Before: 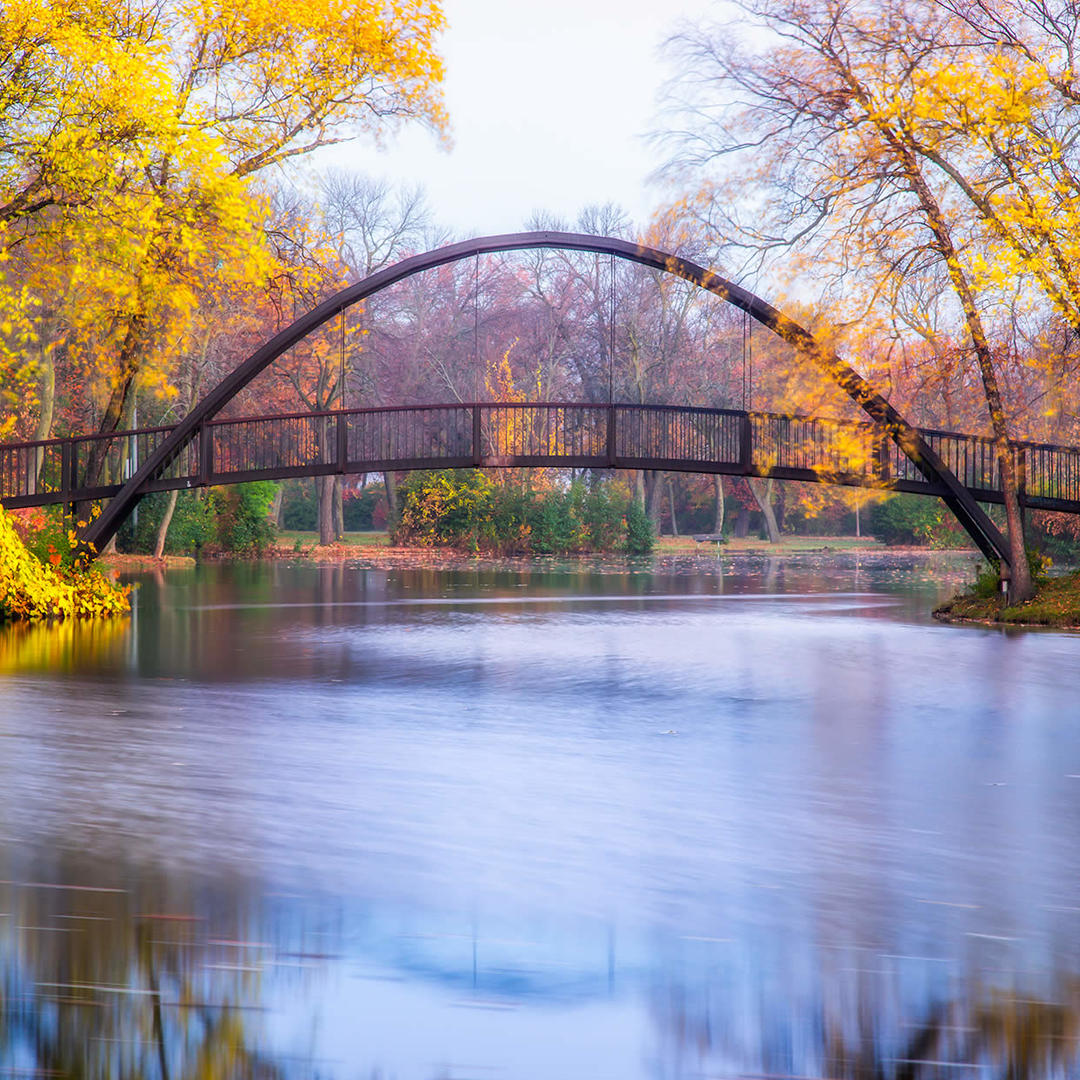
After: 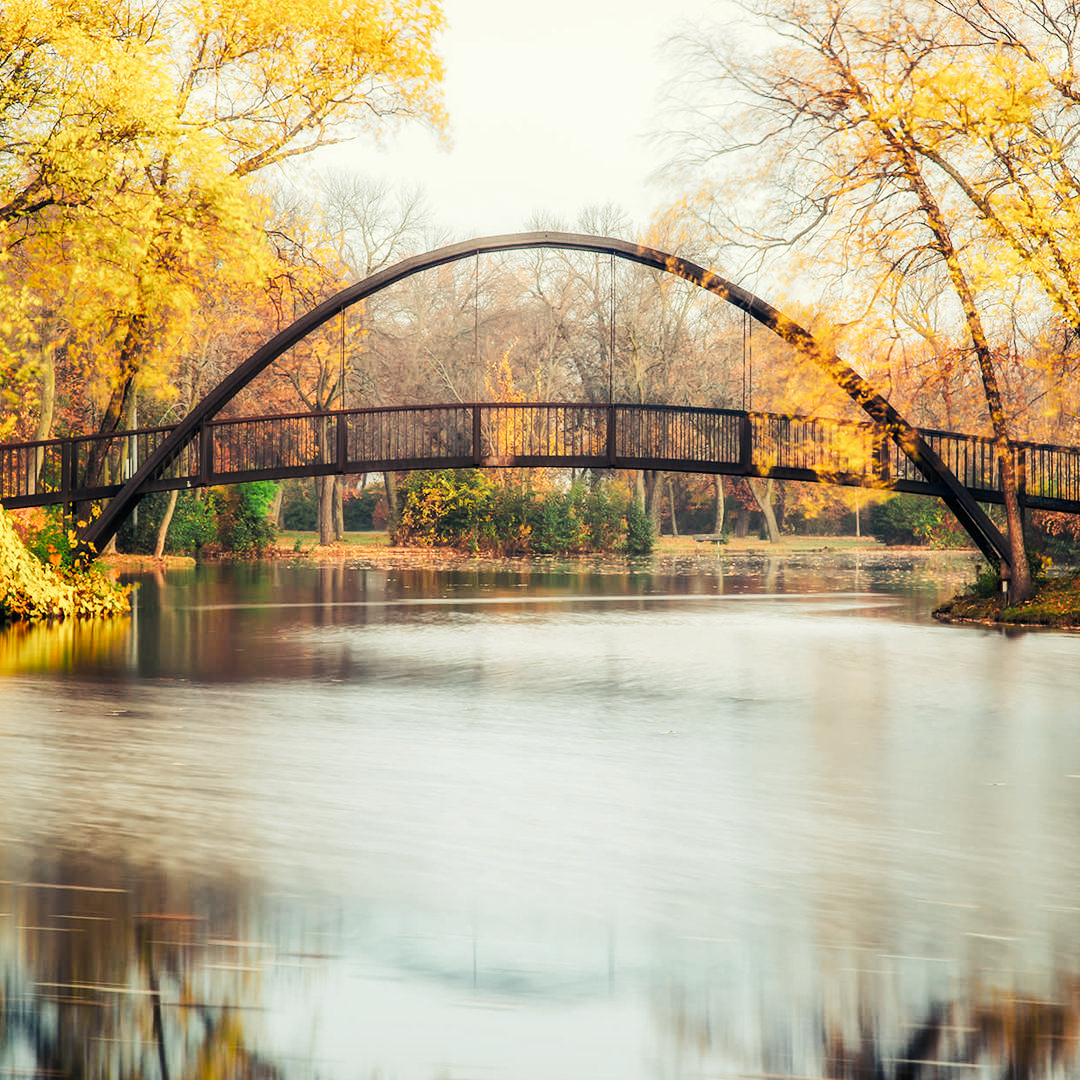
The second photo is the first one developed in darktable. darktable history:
tone curve: curves: ch0 [(0, 0) (0.003, 0.003) (0.011, 0.011) (0.025, 0.024) (0.044, 0.043) (0.069, 0.068) (0.1, 0.098) (0.136, 0.133) (0.177, 0.174) (0.224, 0.22) (0.277, 0.272) (0.335, 0.329) (0.399, 0.391) (0.468, 0.459) (0.543, 0.542) (0.623, 0.622) (0.709, 0.708) (0.801, 0.8) (0.898, 0.897) (1, 1)], preserve colors none
color look up table: target L [97.35, 95.67, 92.67, 92.88, 80.66, 80.62, 79.17, 69.53, 68.49, 66.71, 49.53, 48.67, 11.94, 9.227, 200, 88.62, 84.25, 84.18, 84.35, 73.87, 65.57, 60.87, 54.59, 50.71, 50.31, 25.76, 3.299, 0, 90.81, 84.88, 90.96, 87.64, 90.38, 74.26, 71.7, 82.31, 82.86, 63.77, 75.61, 41.96, 31.88, 25.64, 30.86, 10.23, 94.54, 93.53, 86.93, 72.57, 22.89], target a [-4.336, -11.67, -18.99, -22.24, -16.91, -15.61, -5.424, -55.85, 1.99, -33.8, -42.43, -0.8, -7.181, -14.17, 0, 3.881, 9.259, 9.376, 15.39, 33.43, 8.45, 55.29, 46.43, 28.59, 62.37, 47.35, 7.481, 0, 7.593, -4.844, 8.796, 5.005, 6.73, 17.79, 41.31, 3.545, 8.929, 12.72, 13.51, 63.78, 10.27, 13.54, 26.78, 13.39, -16.65, -2.737, -16.02, -20.79, -17.83], target b [26.19, 44.05, 25.79, 37.51, 59.31, 25.1, 35.87, 57.18, 69.3, 34.35, 42.66, 34.58, 9.84, 4.612, 0, 24.41, 77.6, 61.45, 34.43, 50.05, 29.71, 68.4, 58.39, 39.31, 35.65, 30.7, 1.008, 0, 17.77, -4.417, 8.63, 11.54, 2.478, 24.78, 21.51, -9.693, -8.204, 13.55, 14.65, 11.54, 6.033, -32.09, -32.37, -10.94, 1.818, 1.692, -2.131, 4.968, -5.984], num patches 49
